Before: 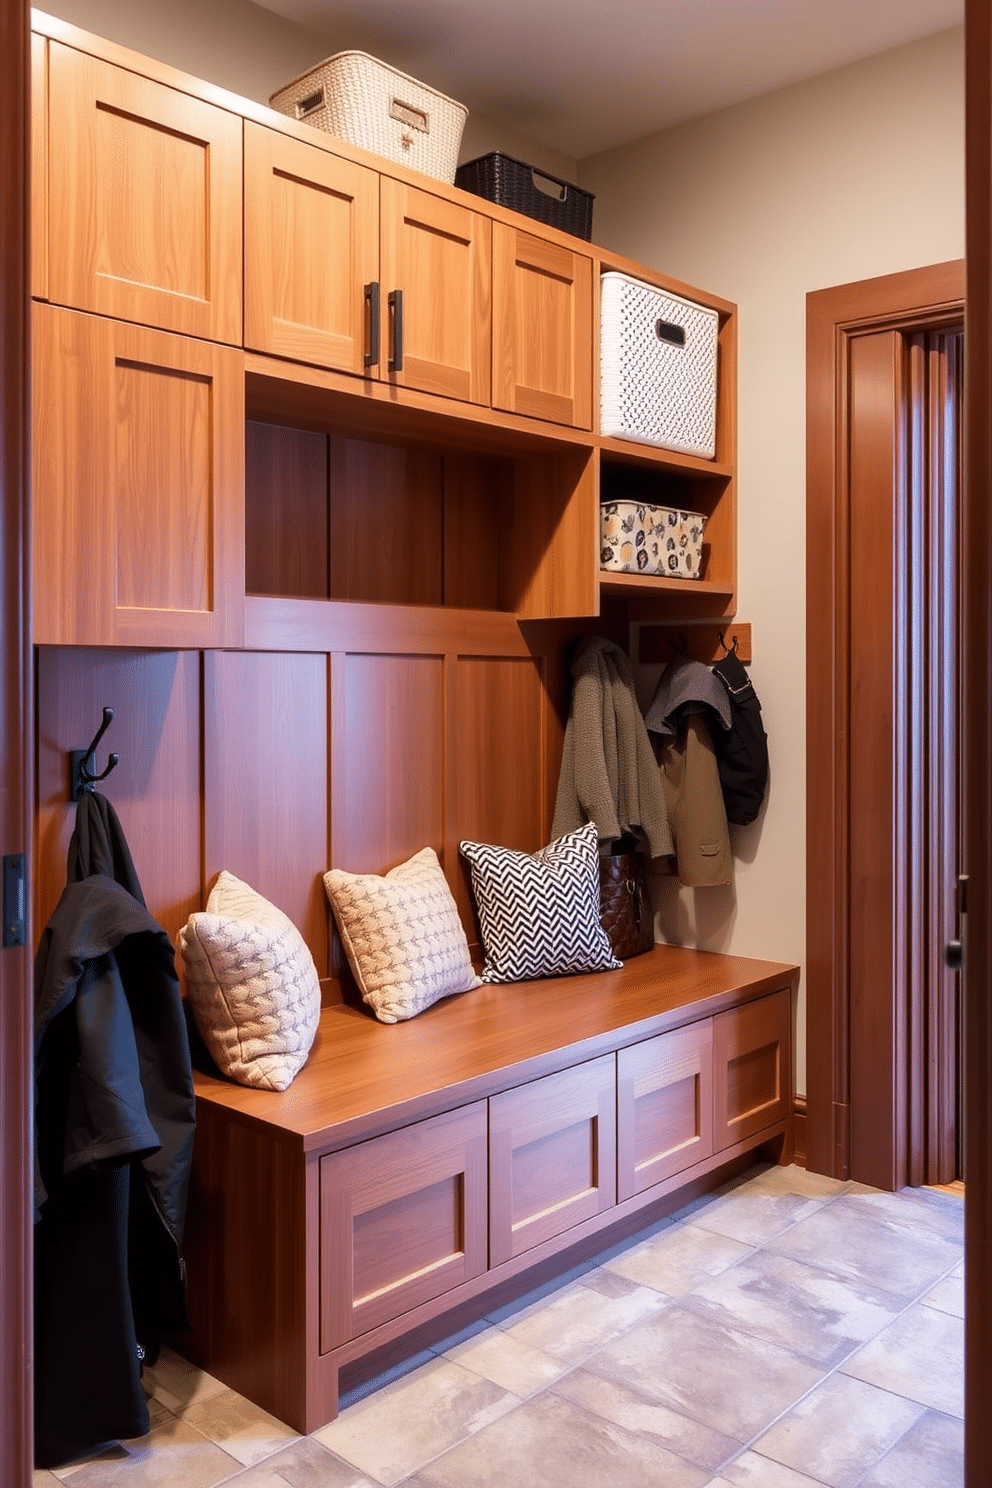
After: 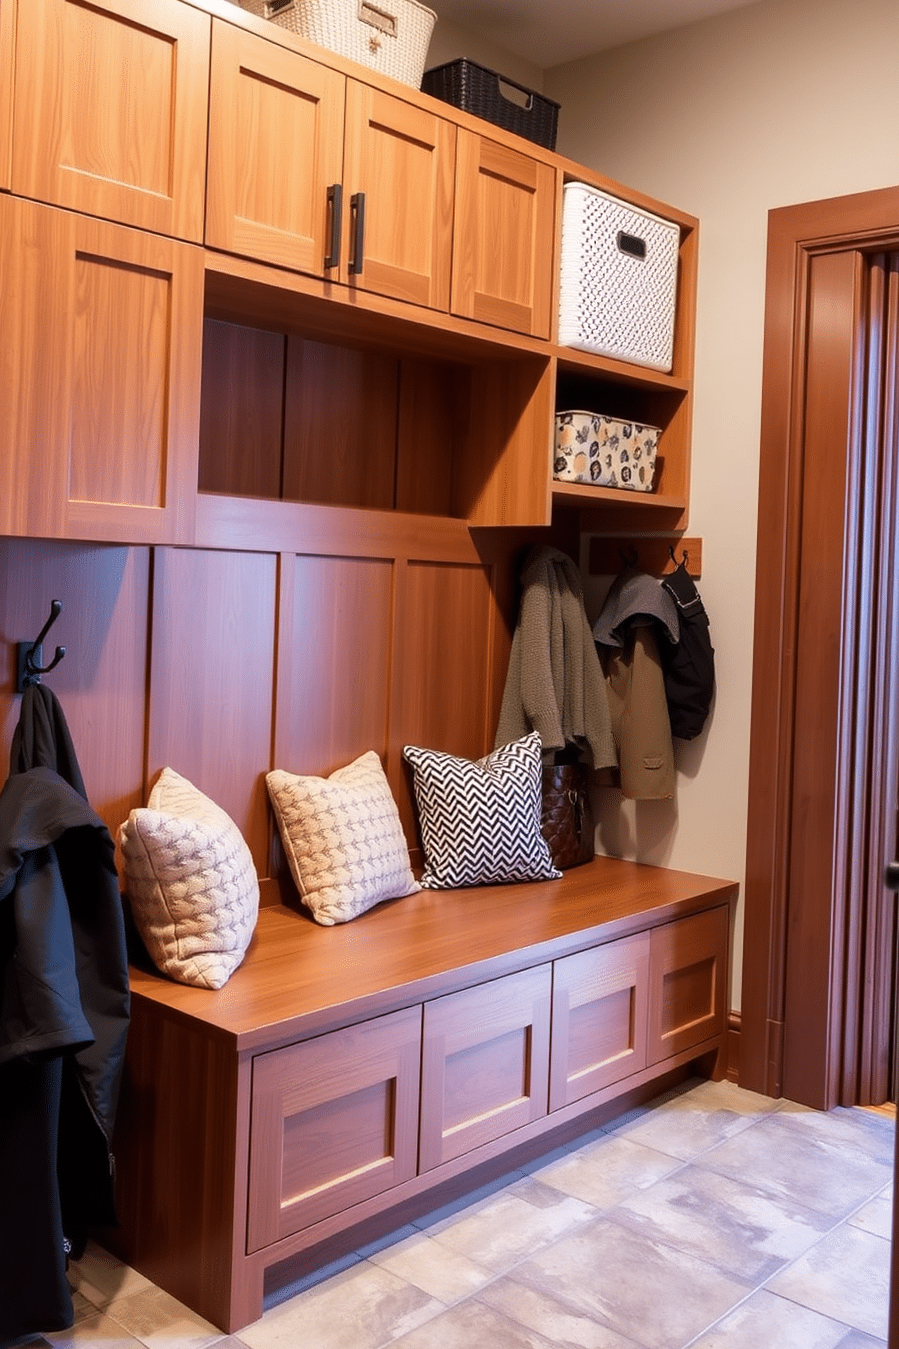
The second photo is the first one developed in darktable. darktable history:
crop and rotate: angle -1.96°, left 3.097%, top 4.154%, right 1.586%, bottom 0.529%
